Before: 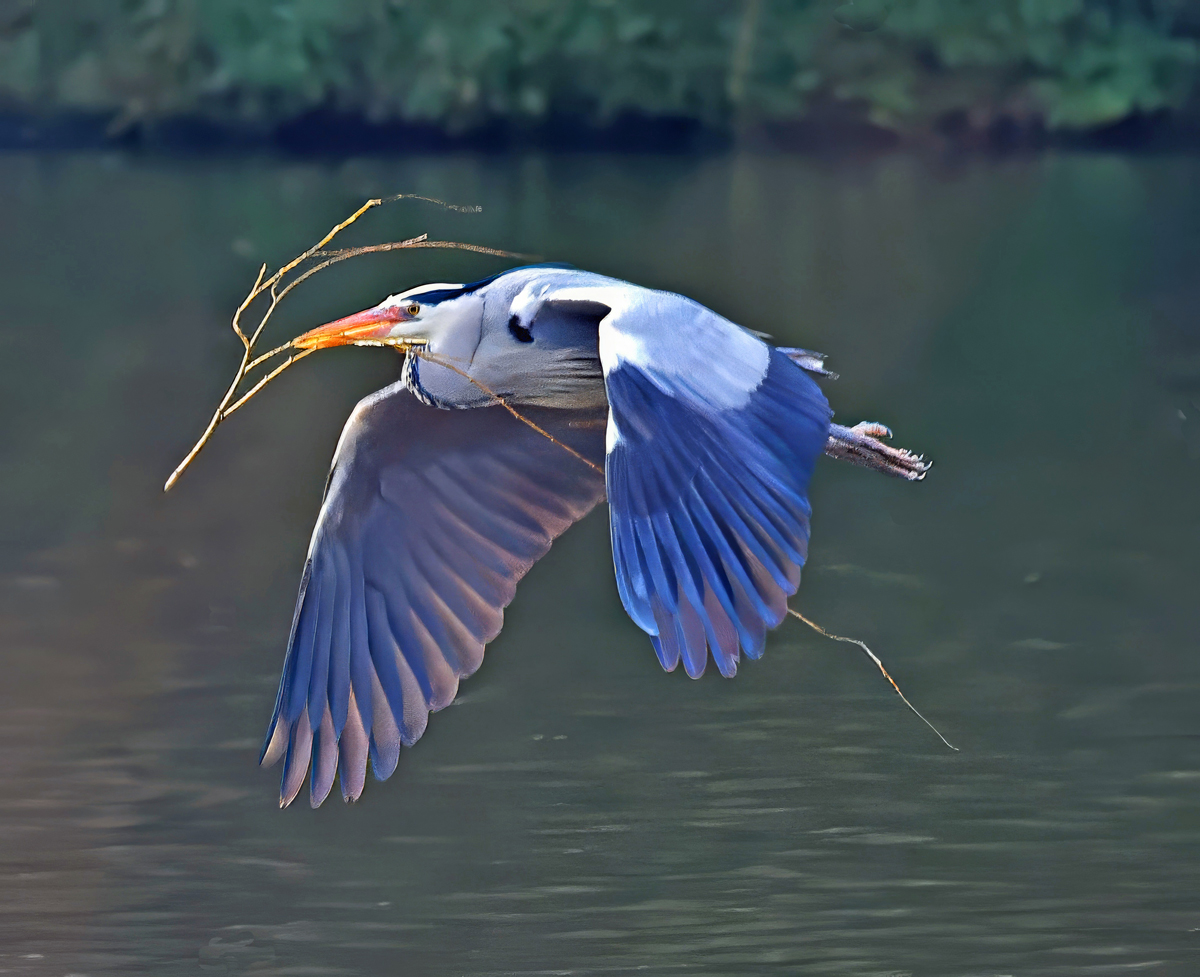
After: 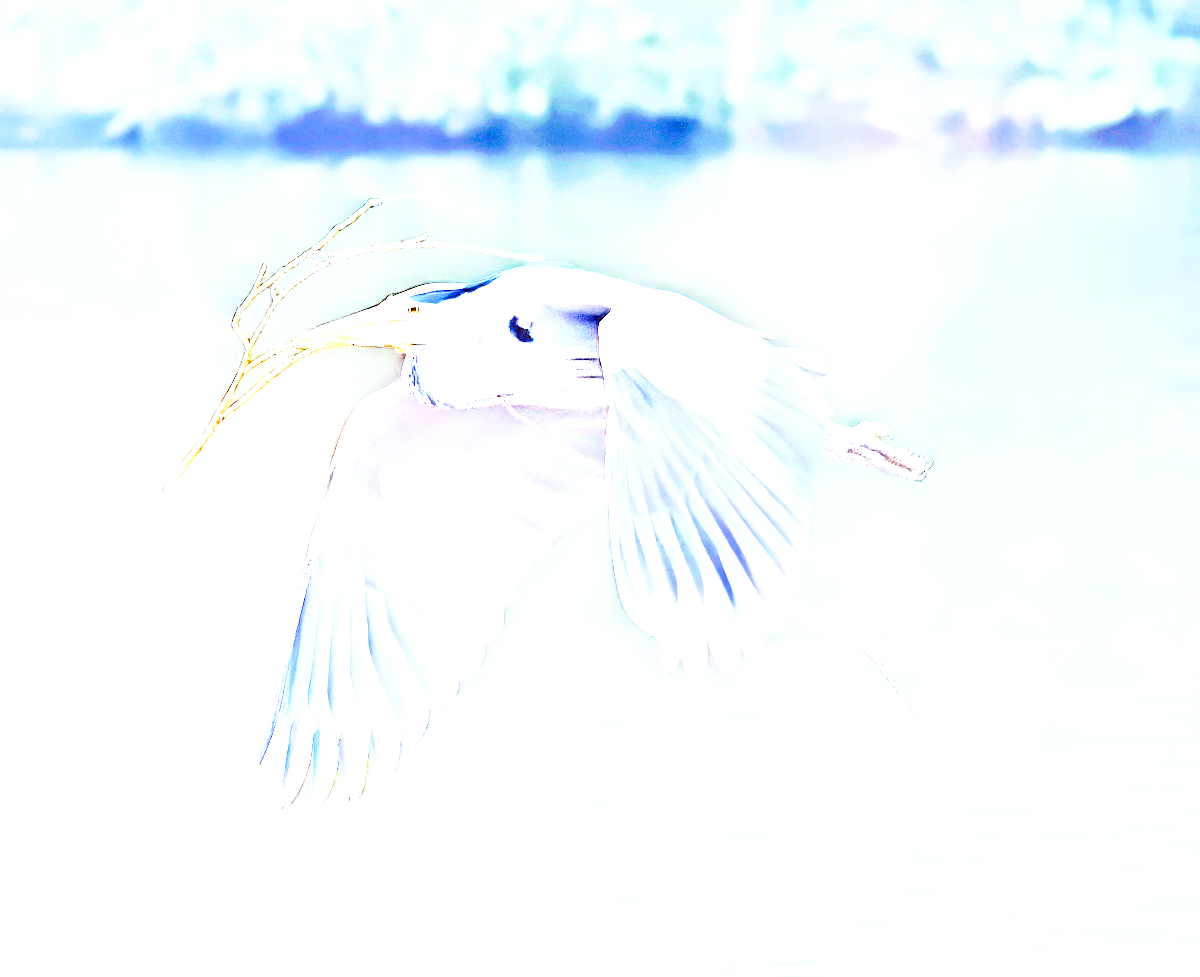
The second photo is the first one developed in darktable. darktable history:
base curve: curves: ch0 [(0, 0) (0.028, 0.03) (0.121, 0.232) (0.46, 0.748) (0.859, 0.968) (1, 1)], preserve colors none
exposure: black level correction 0.001, exposure 2.607 EV, compensate exposure bias true, compensate highlight preservation false
